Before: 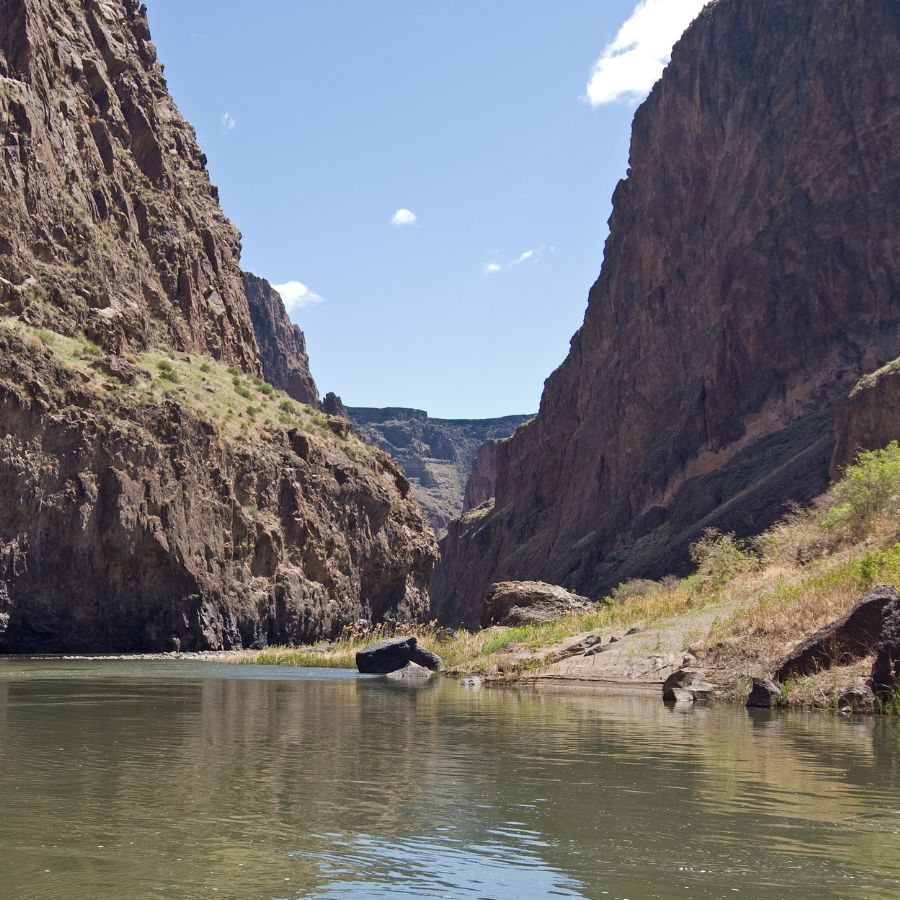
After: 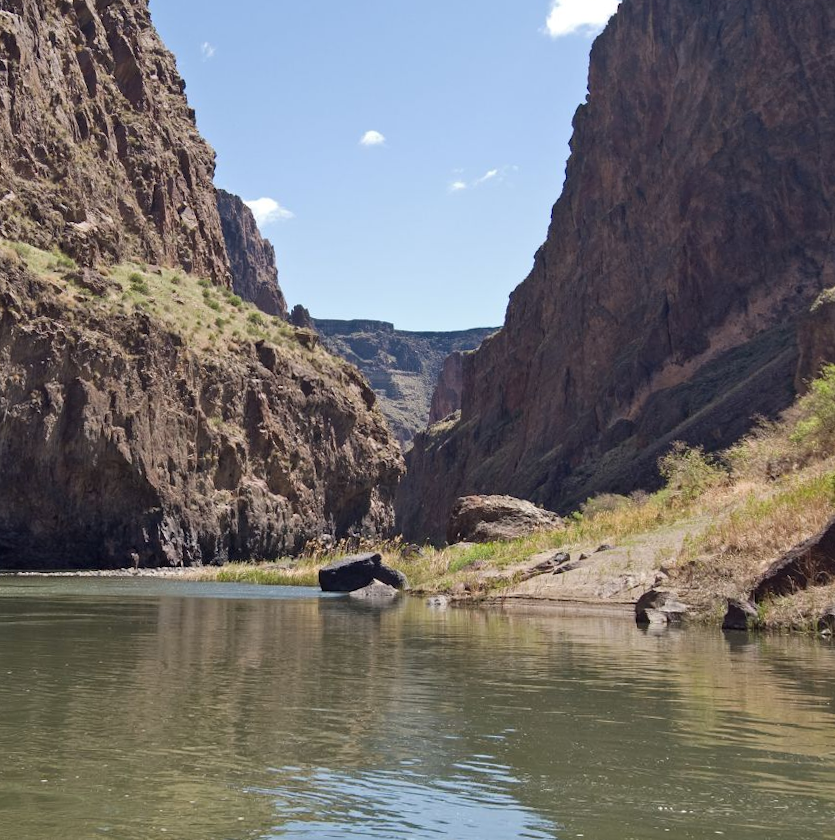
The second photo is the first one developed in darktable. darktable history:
crop and rotate: top 6.25%
rotate and perspective: rotation 0.215°, lens shift (vertical) -0.139, crop left 0.069, crop right 0.939, crop top 0.002, crop bottom 0.996
